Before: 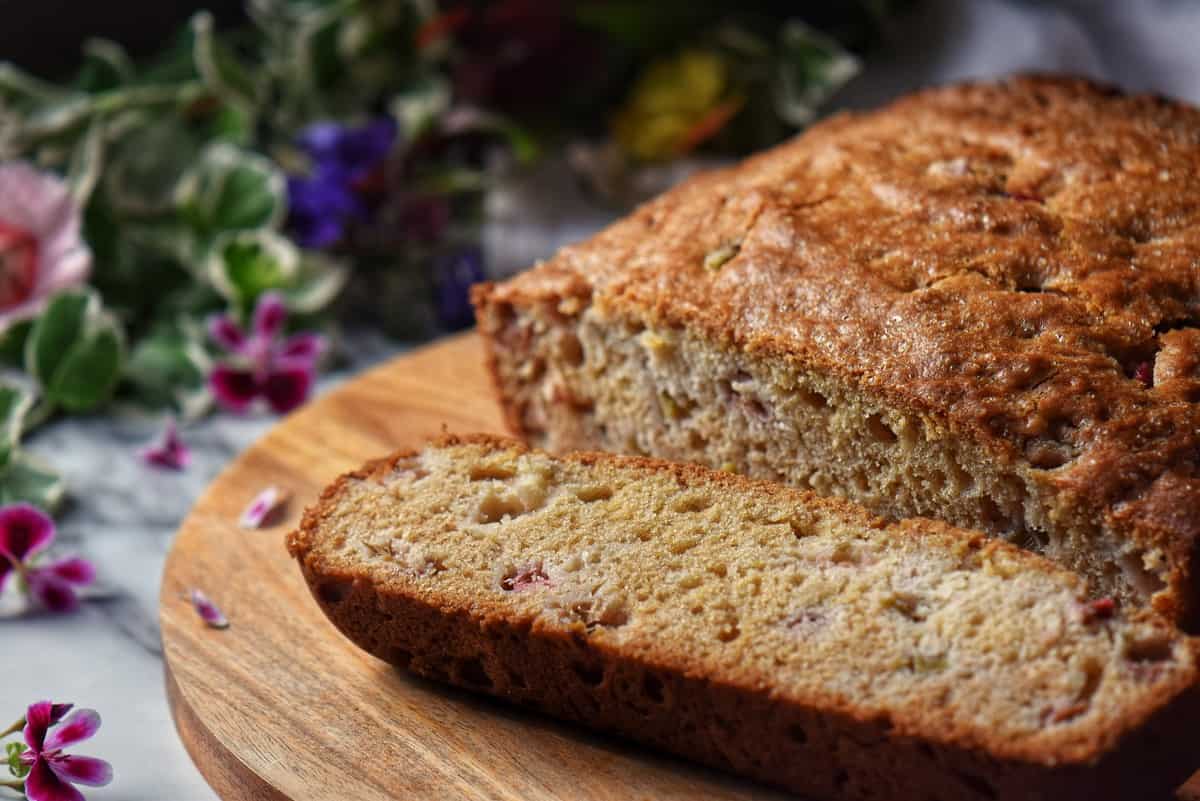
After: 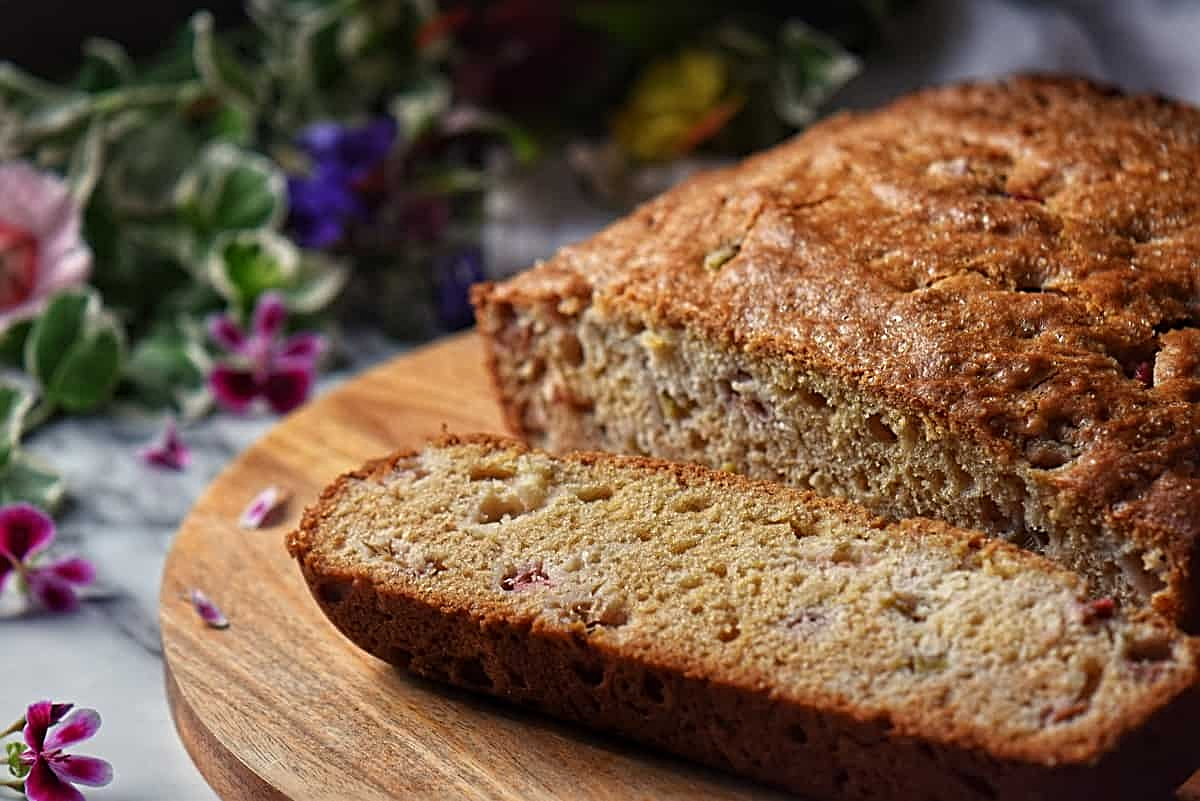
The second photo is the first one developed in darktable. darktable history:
exposure: exposure -0.017 EV, compensate highlight preservation false
sharpen: radius 2.531, amount 0.625
